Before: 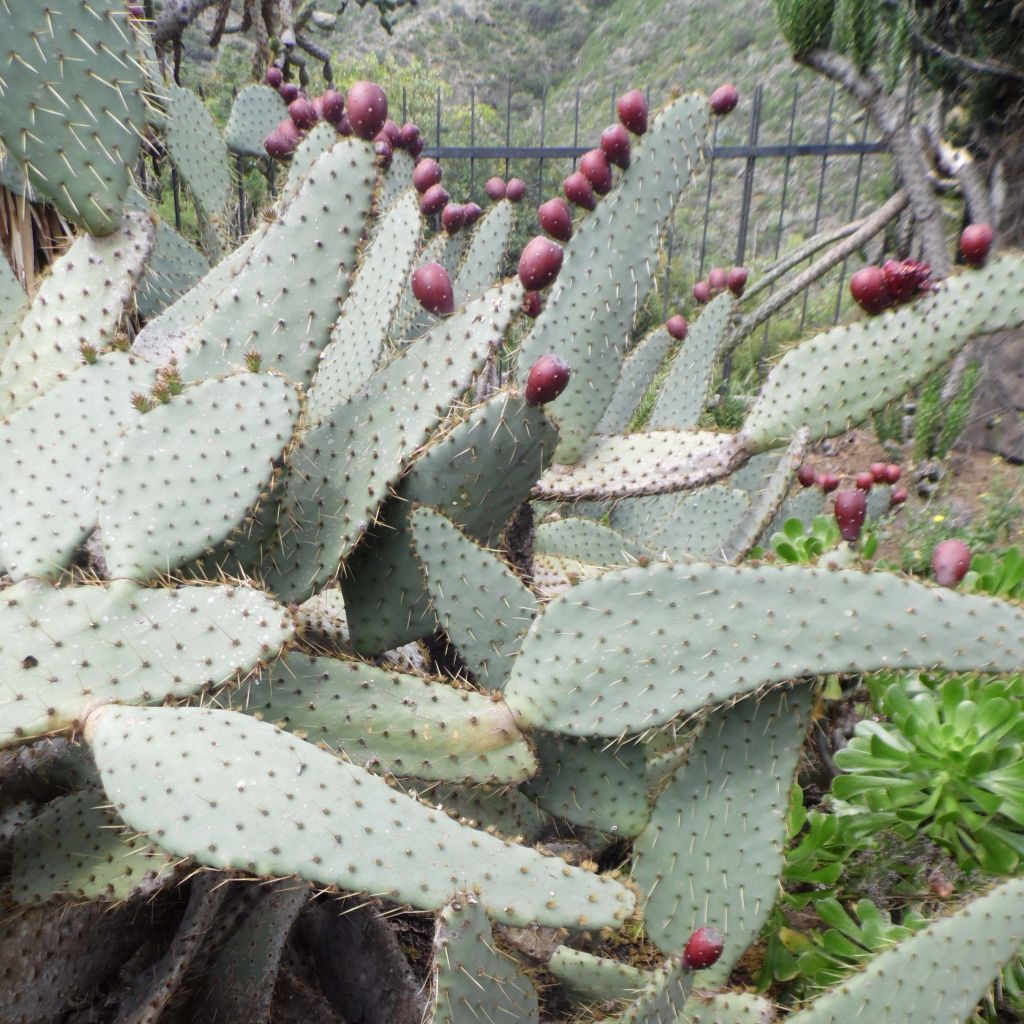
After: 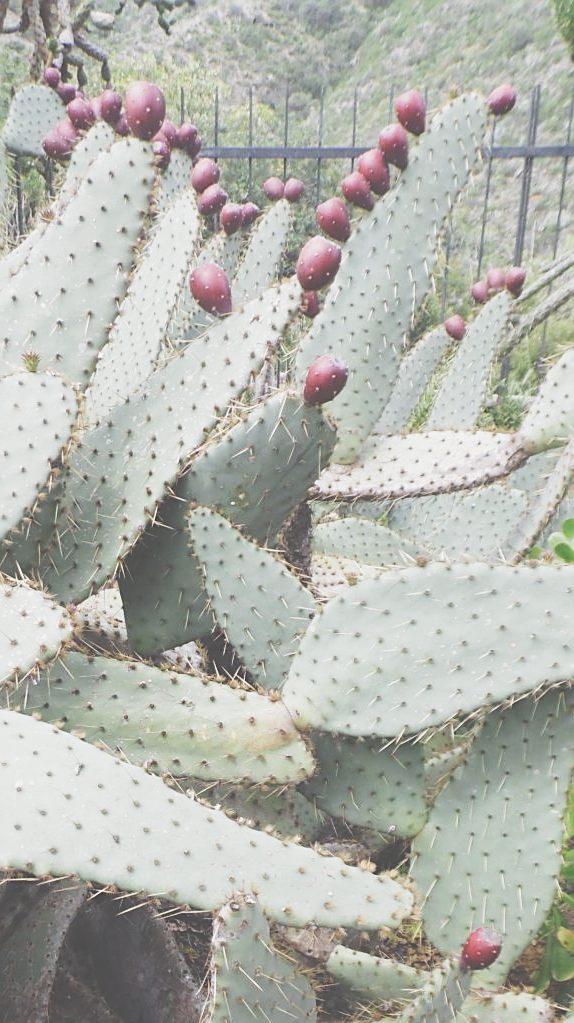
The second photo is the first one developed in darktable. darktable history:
crop: left 21.774%, right 22.164%, bottom 0.007%
exposure: black level correction -0.071, exposure 0.501 EV, compensate exposure bias true, compensate highlight preservation false
filmic rgb: black relative exposure -16 EV, white relative exposure 5.26 EV, hardness 5.92, contrast 1.252, preserve chrominance no, color science v4 (2020), contrast in shadows soft
sharpen: amount 0.495
